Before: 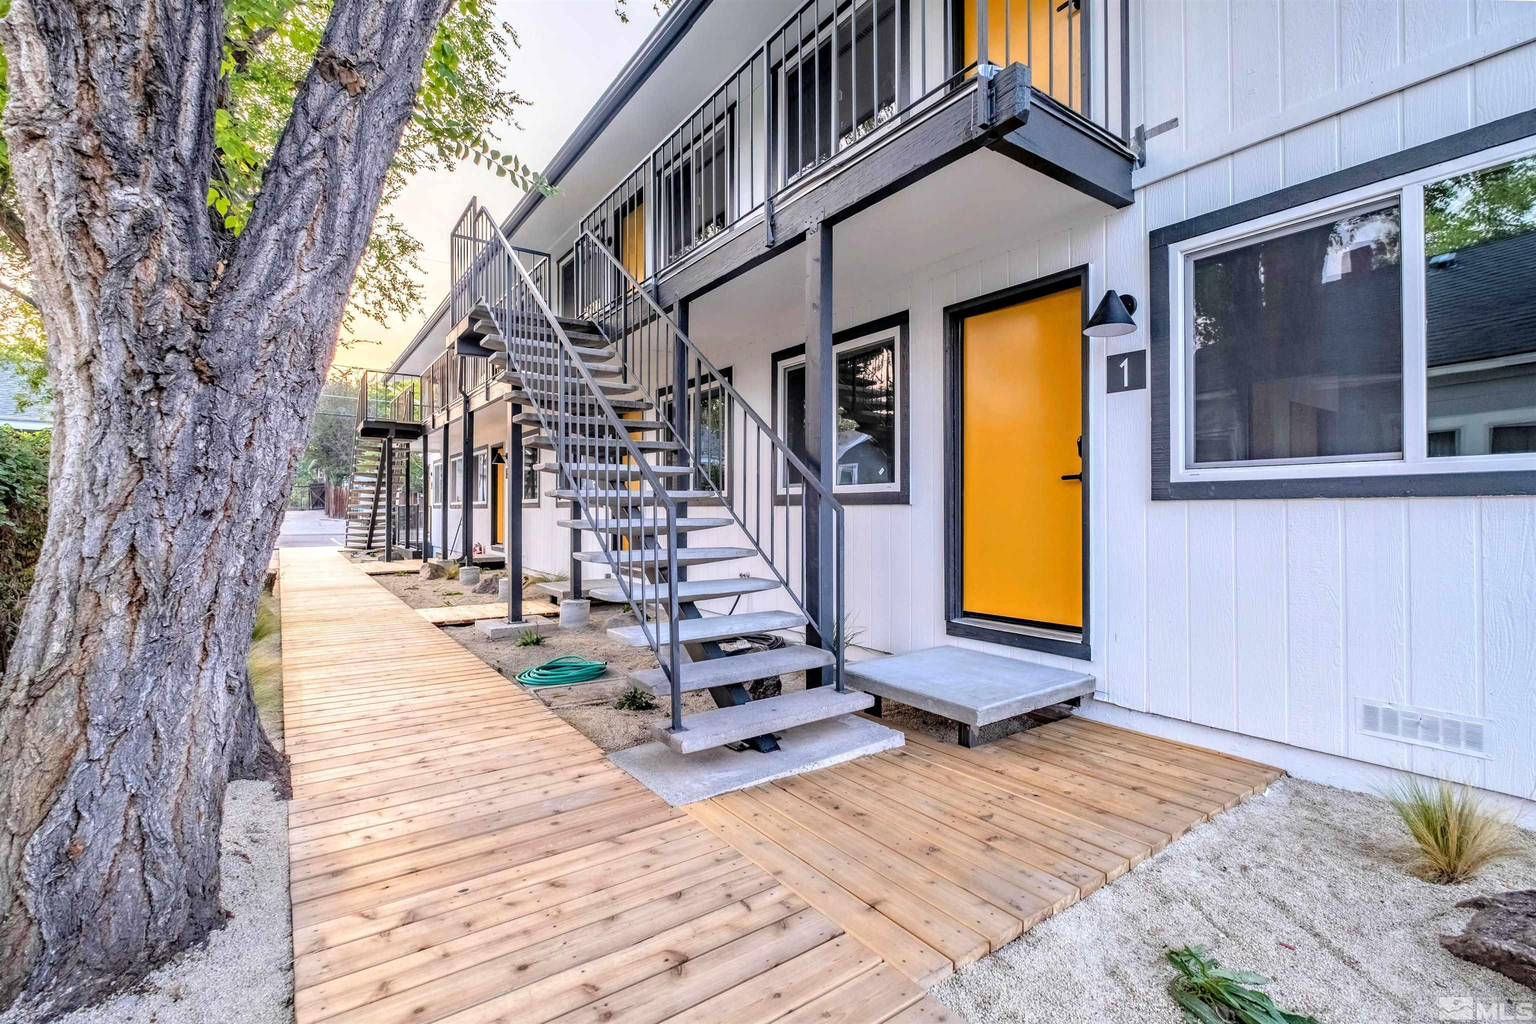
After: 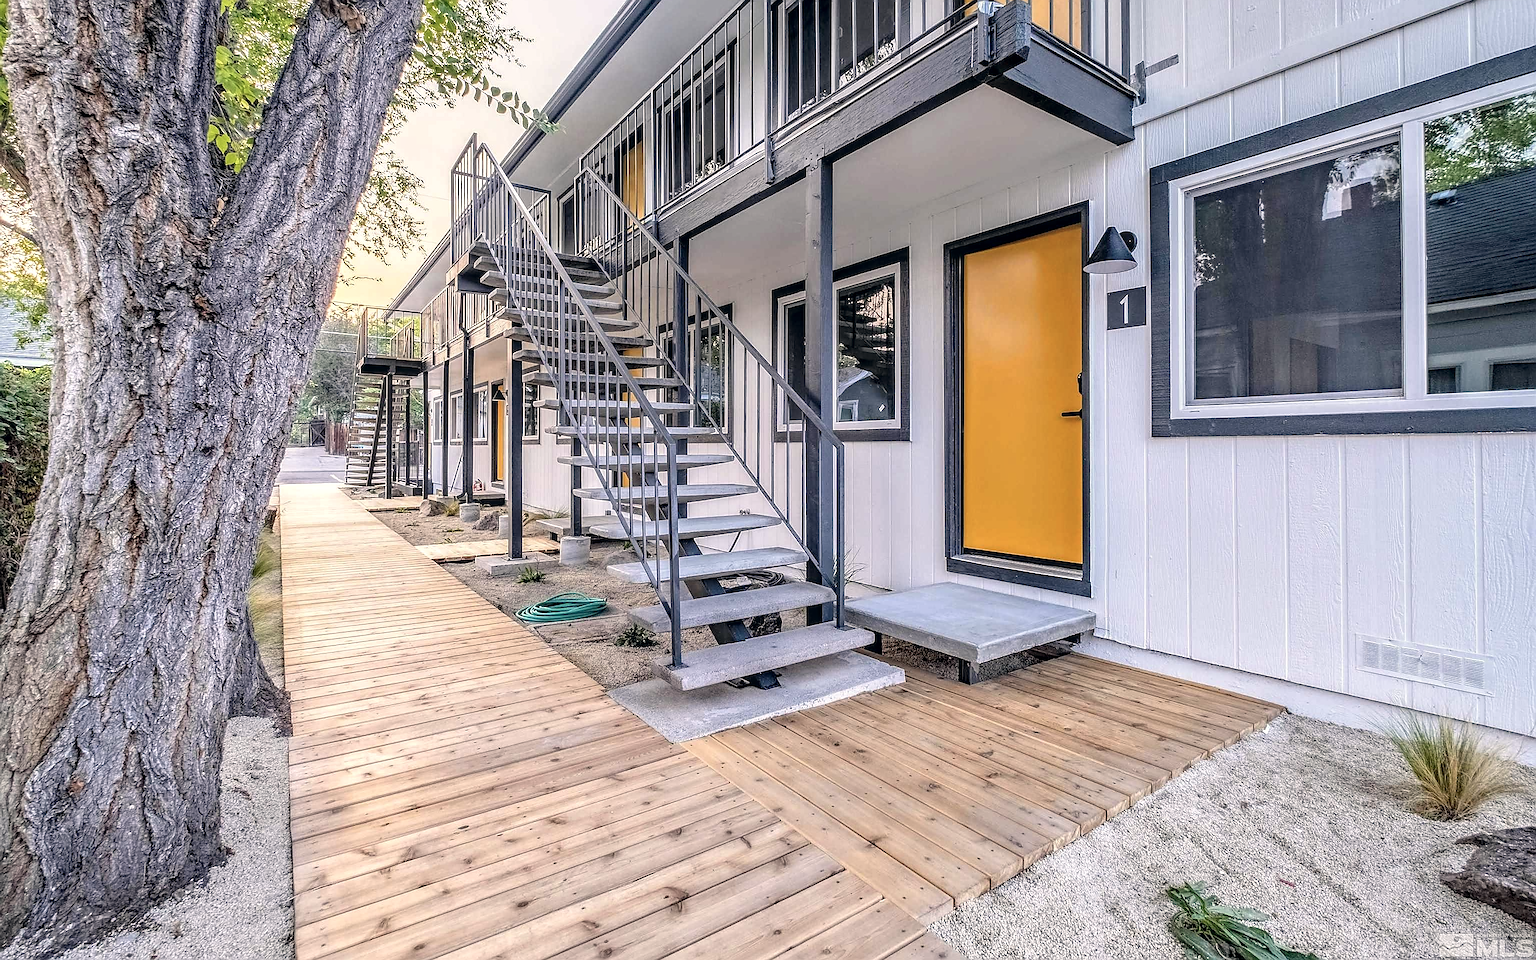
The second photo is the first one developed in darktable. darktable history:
sharpen: radius 1.4, amount 1.25, threshold 0.7
local contrast: on, module defaults
crop and rotate: top 6.25%
color correction: highlights a* 2.75, highlights b* 5, shadows a* -2.04, shadows b* -4.84, saturation 0.8
